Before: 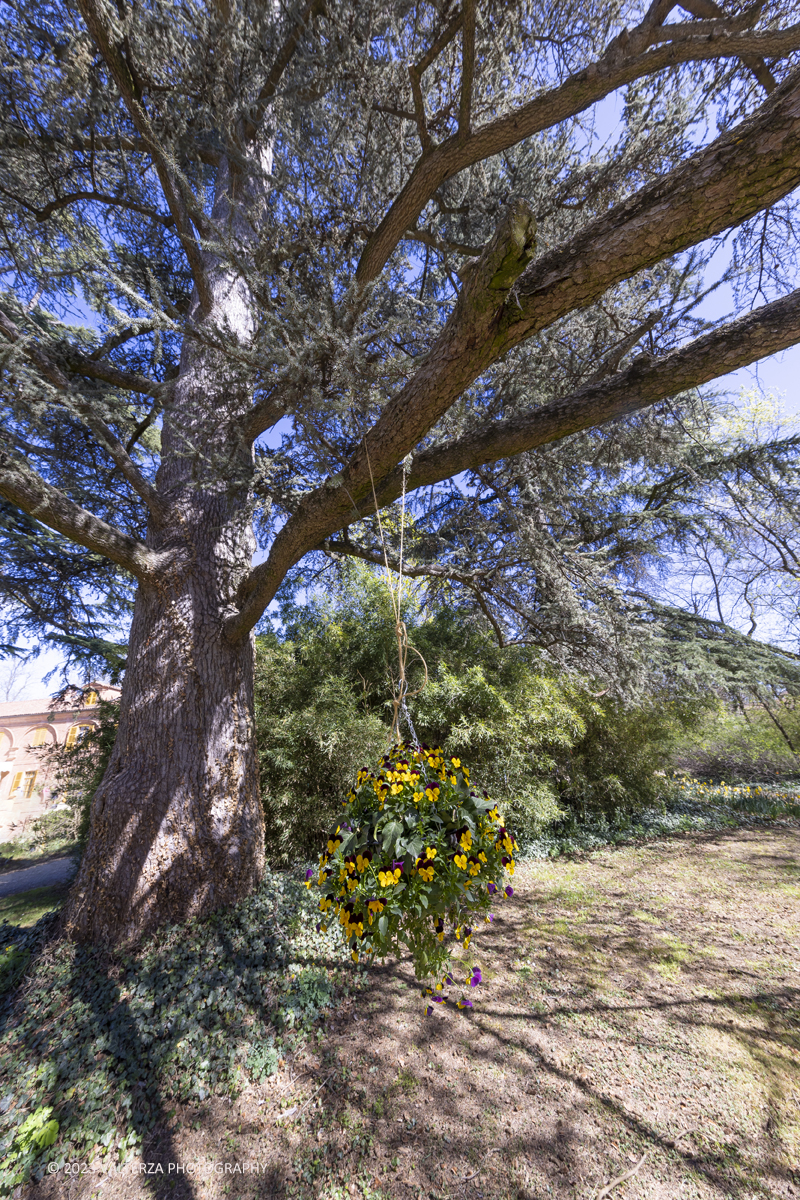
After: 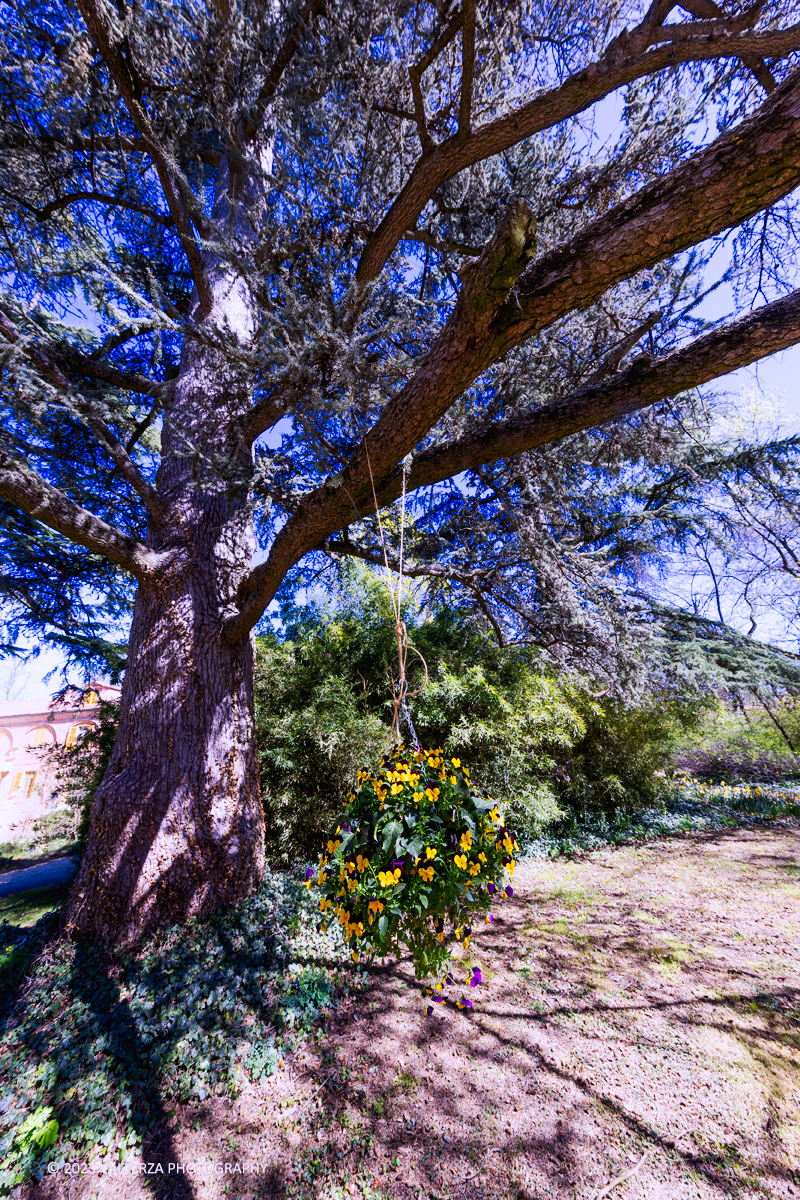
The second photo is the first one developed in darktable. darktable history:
tone curve: curves: ch0 [(0, 0) (0.003, 0.016) (0.011, 0.016) (0.025, 0.016) (0.044, 0.016) (0.069, 0.016) (0.1, 0.026) (0.136, 0.047) (0.177, 0.088) (0.224, 0.14) (0.277, 0.2) (0.335, 0.276) (0.399, 0.37) (0.468, 0.47) (0.543, 0.583) (0.623, 0.698) (0.709, 0.779) (0.801, 0.858) (0.898, 0.929) (1, 1)], preserve colors none
color calibration: output R [0.994, 0.059, -0.119, 0], output G [-0.036, 1.09, -0.119, 0], output B [0.078, -0.108, 0.961, 0], illuminant custom, x 0.367, y 0.392, temperature 4437.15 K, clip negative RGB from gamut false
